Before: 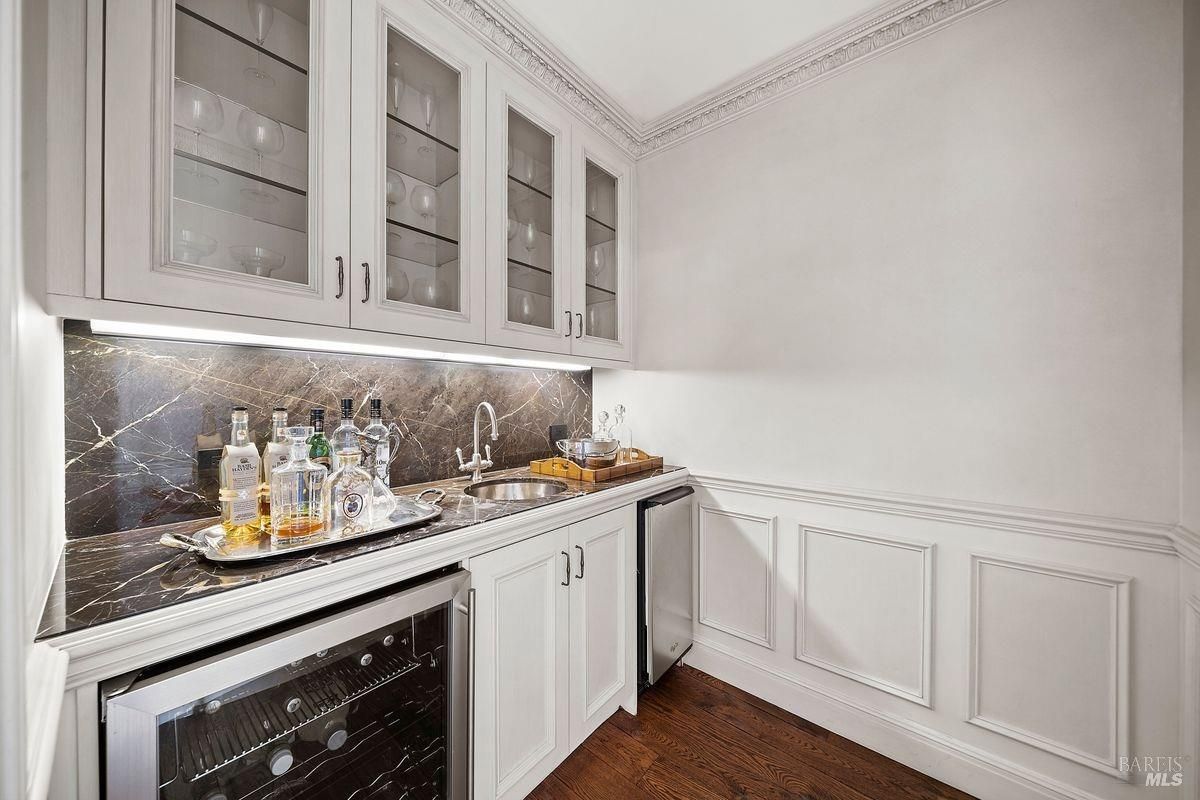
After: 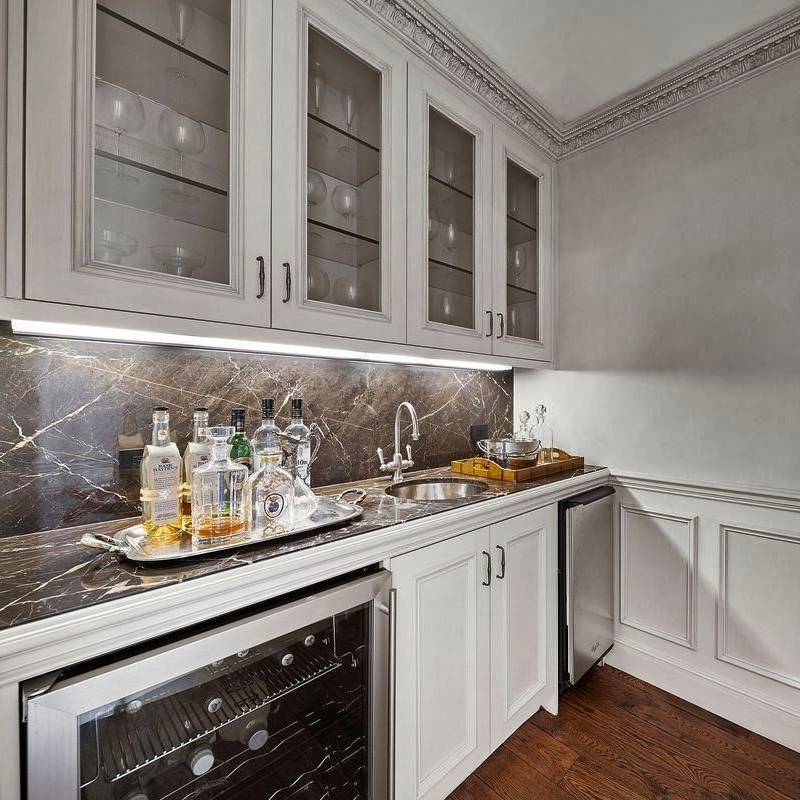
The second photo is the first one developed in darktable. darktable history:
crop and rotate: left 6.617%, right 26.717%
shadows and highlights: shadows 20.91, highlights -82.73, soften with gaussian
